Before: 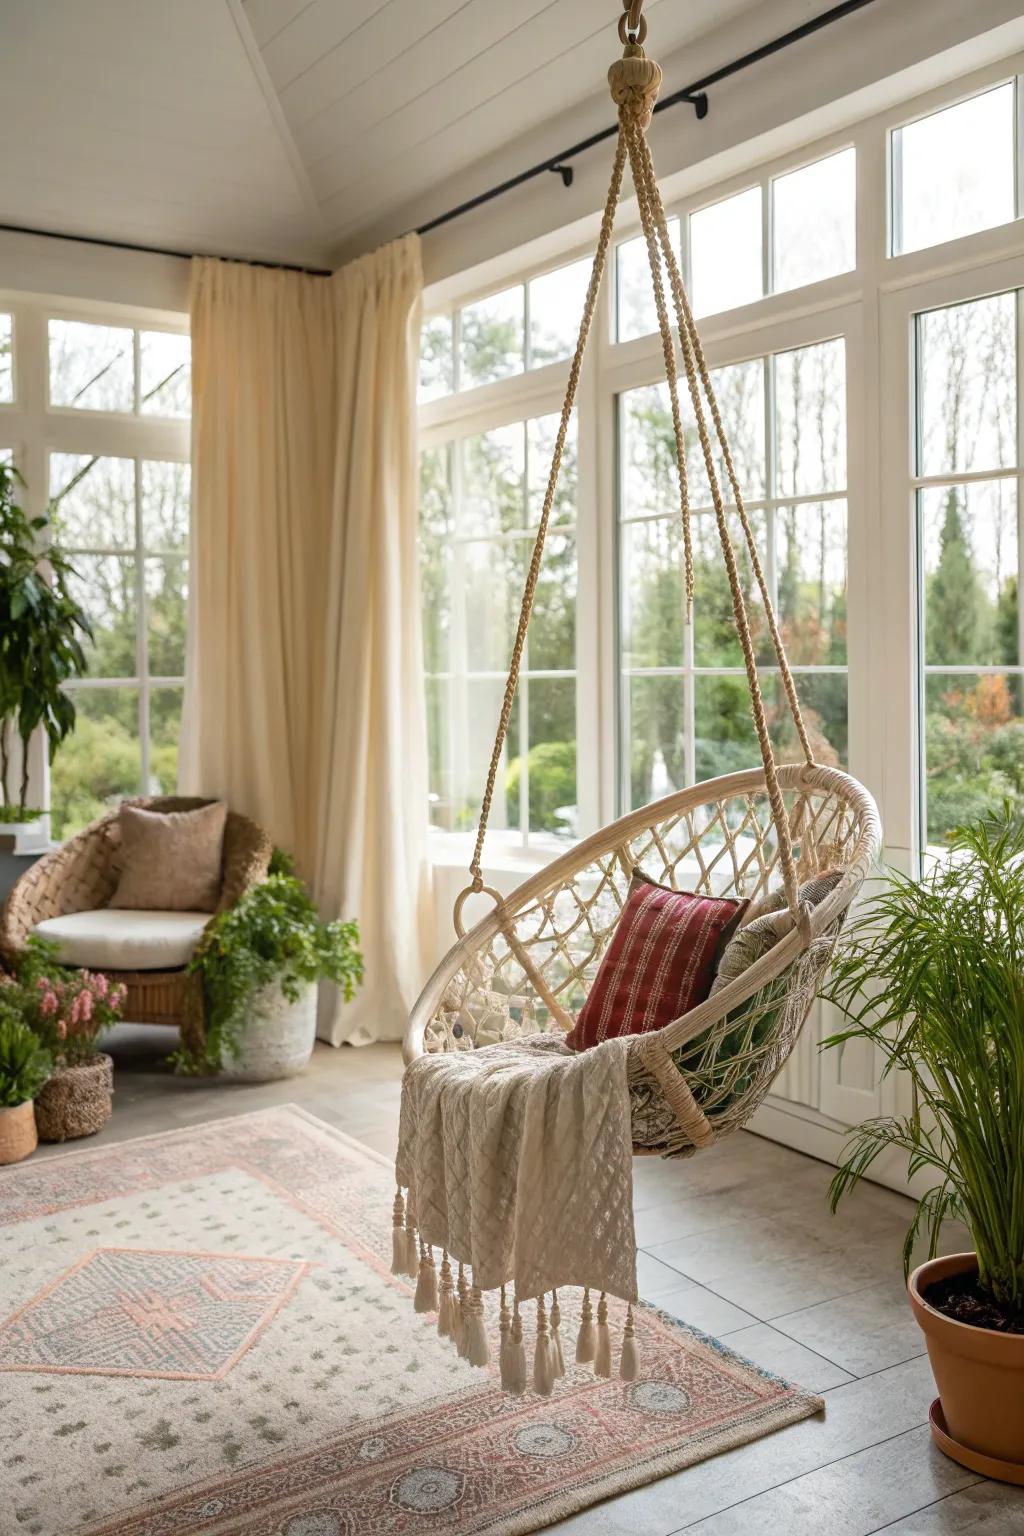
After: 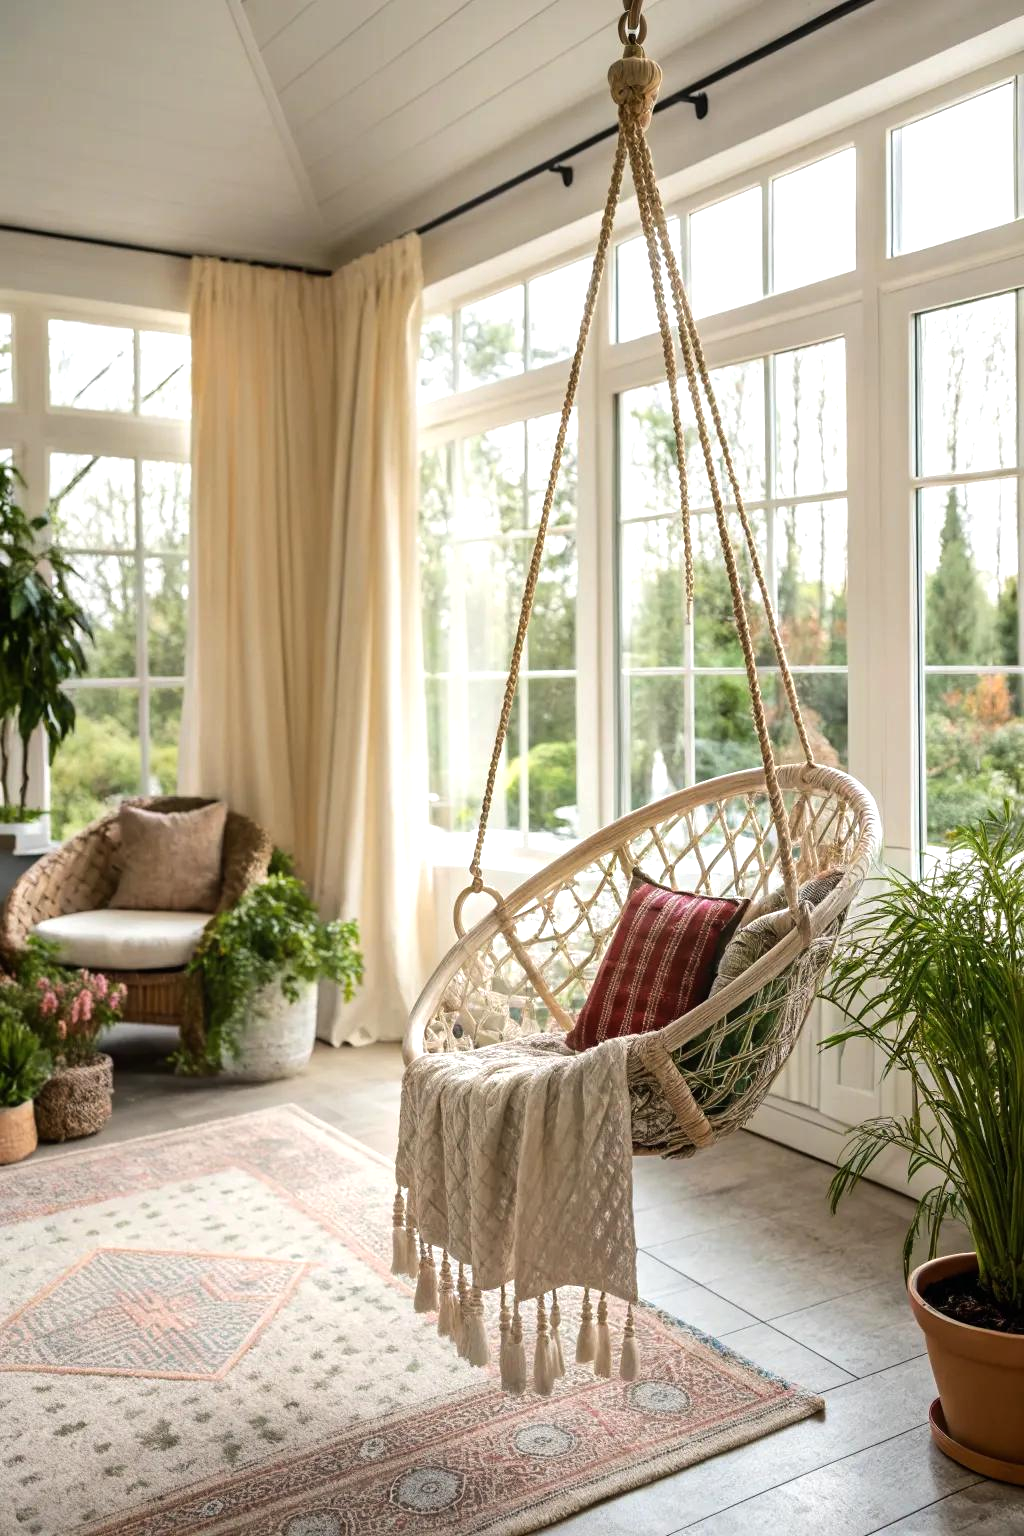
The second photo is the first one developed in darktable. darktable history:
tone equalizer: -8 EV -0.389 EV, -7 EV -0.387 EV, -6 EV -0.371 EV, -5 EV -0.202 EV, -3 EV 0.242 EV, -2 EV 0.308 EV, -1 EV 0.364 EV, +0 EV 0.426 EV, edges refinement/feathering 500, mask exposure compensation -1.26 EV, preserve details no
